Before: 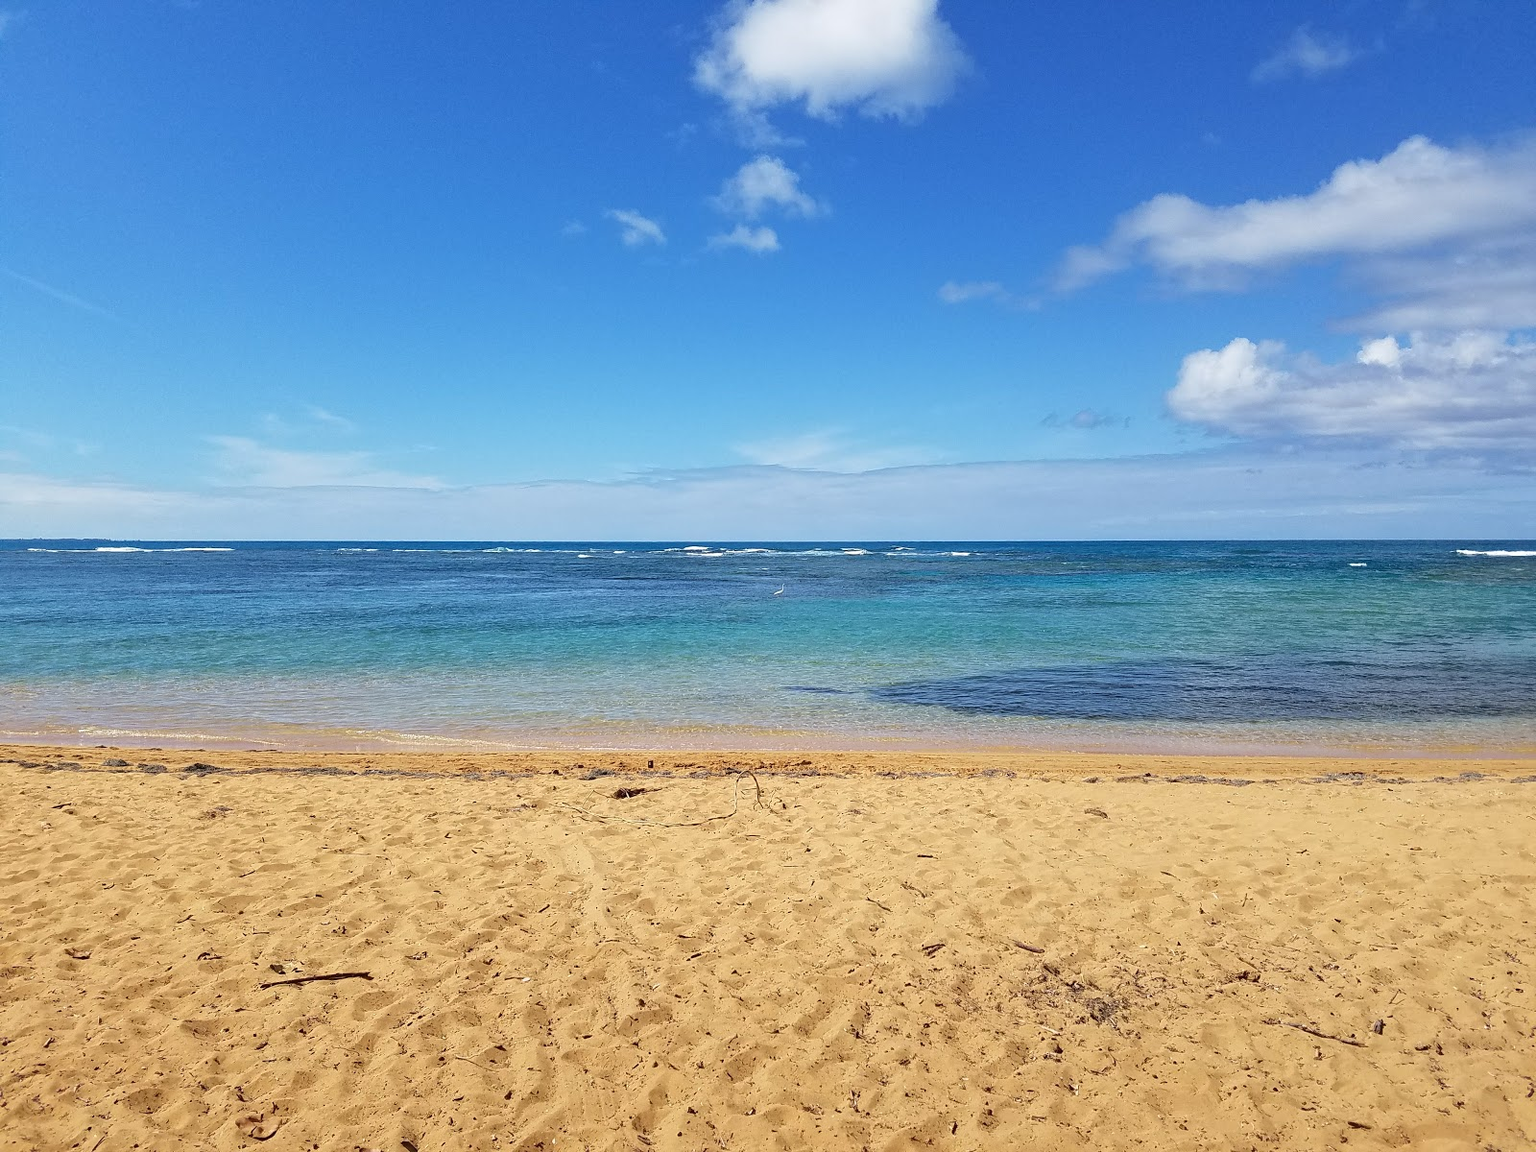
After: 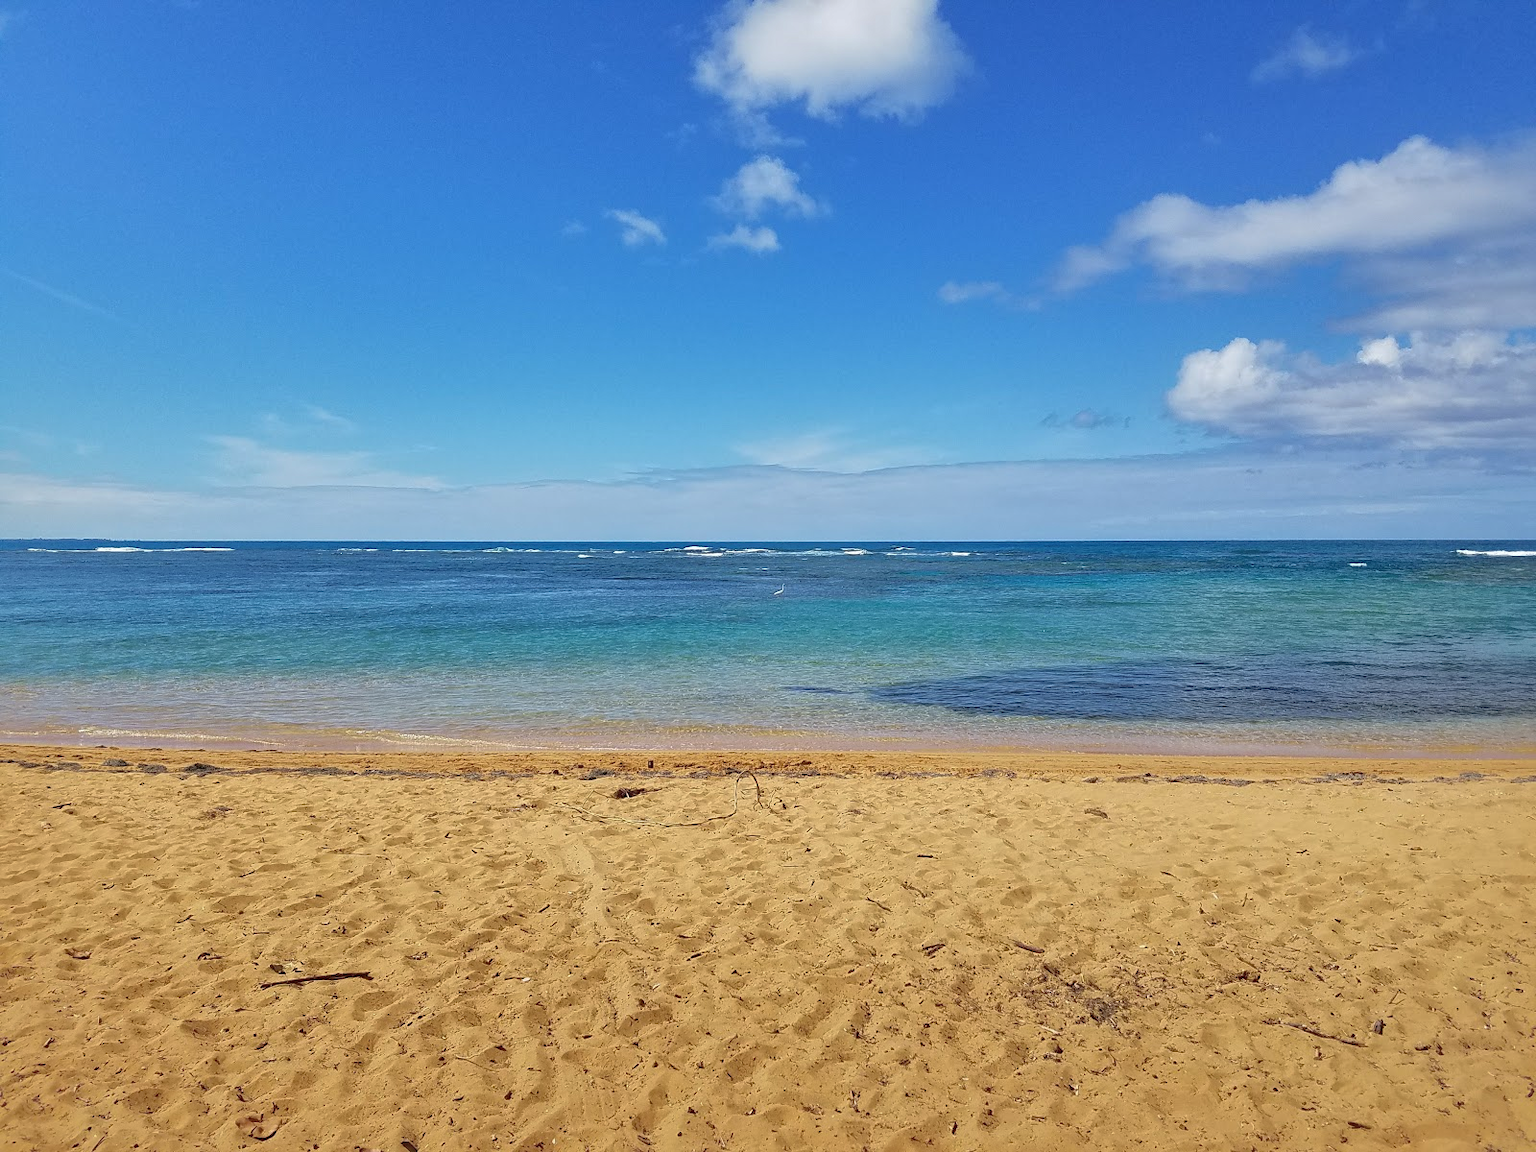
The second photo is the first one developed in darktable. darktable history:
shadows and highlights: shadows 40.18, highlights -59.96
